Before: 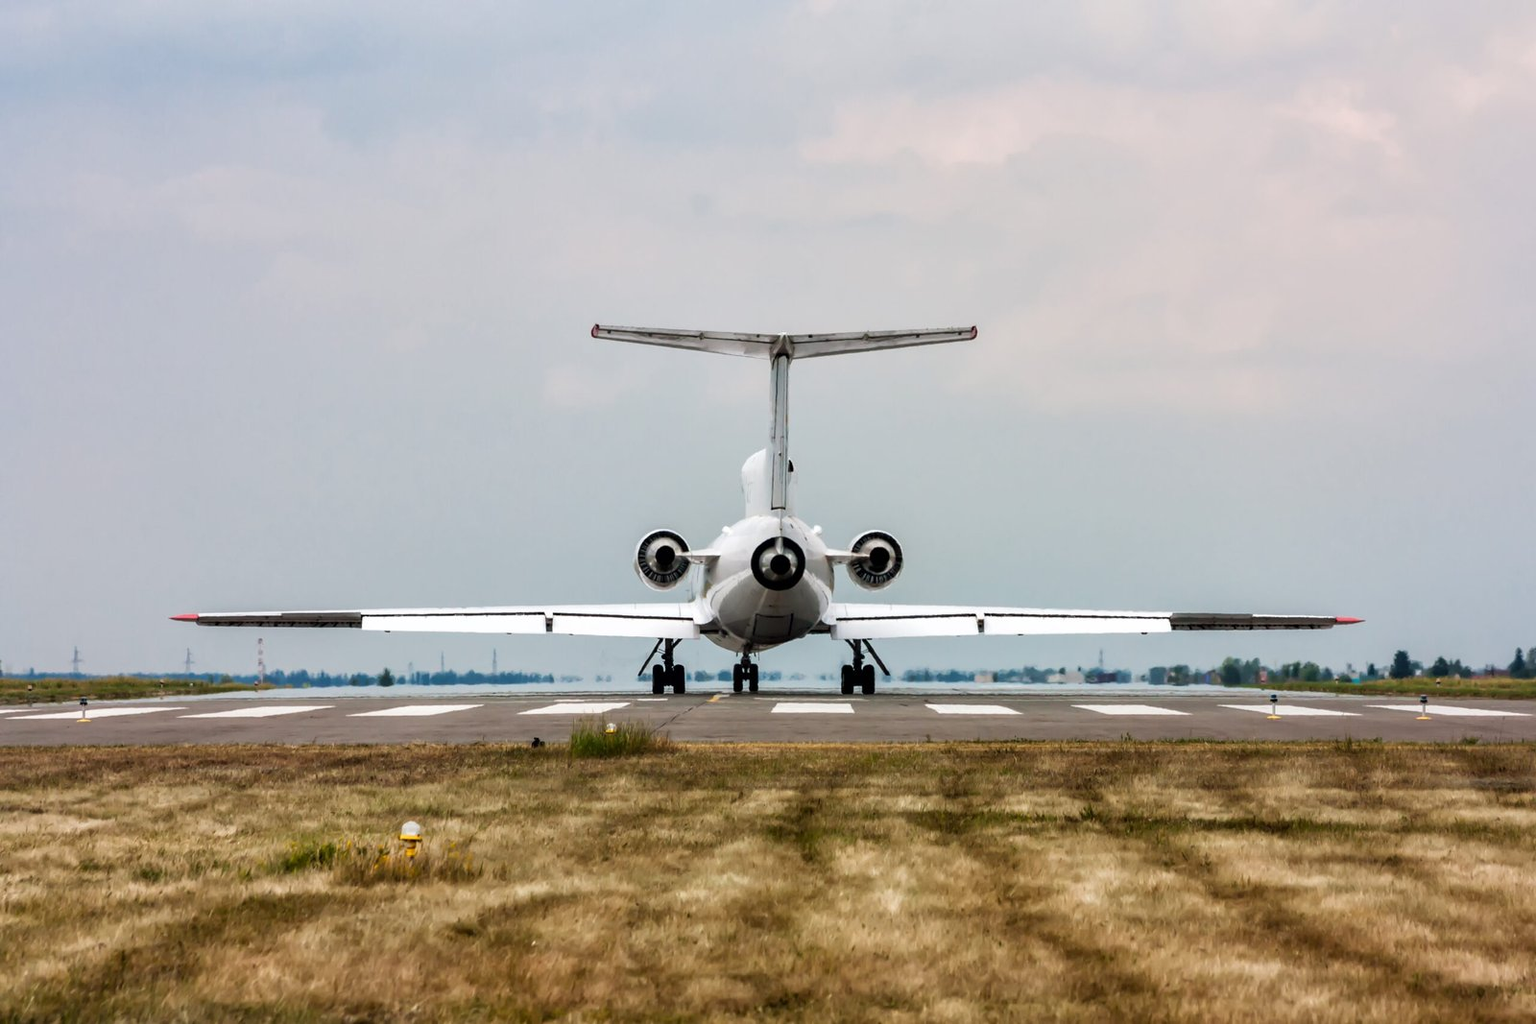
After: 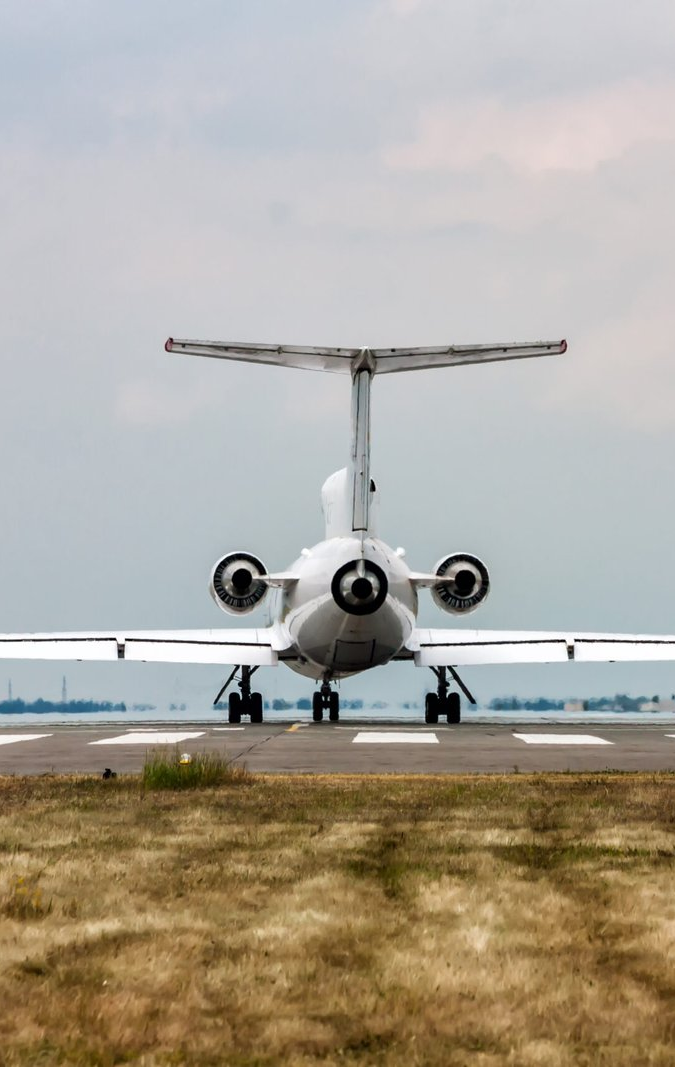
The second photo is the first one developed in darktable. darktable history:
crop: left 28.24%, right 29.558%
